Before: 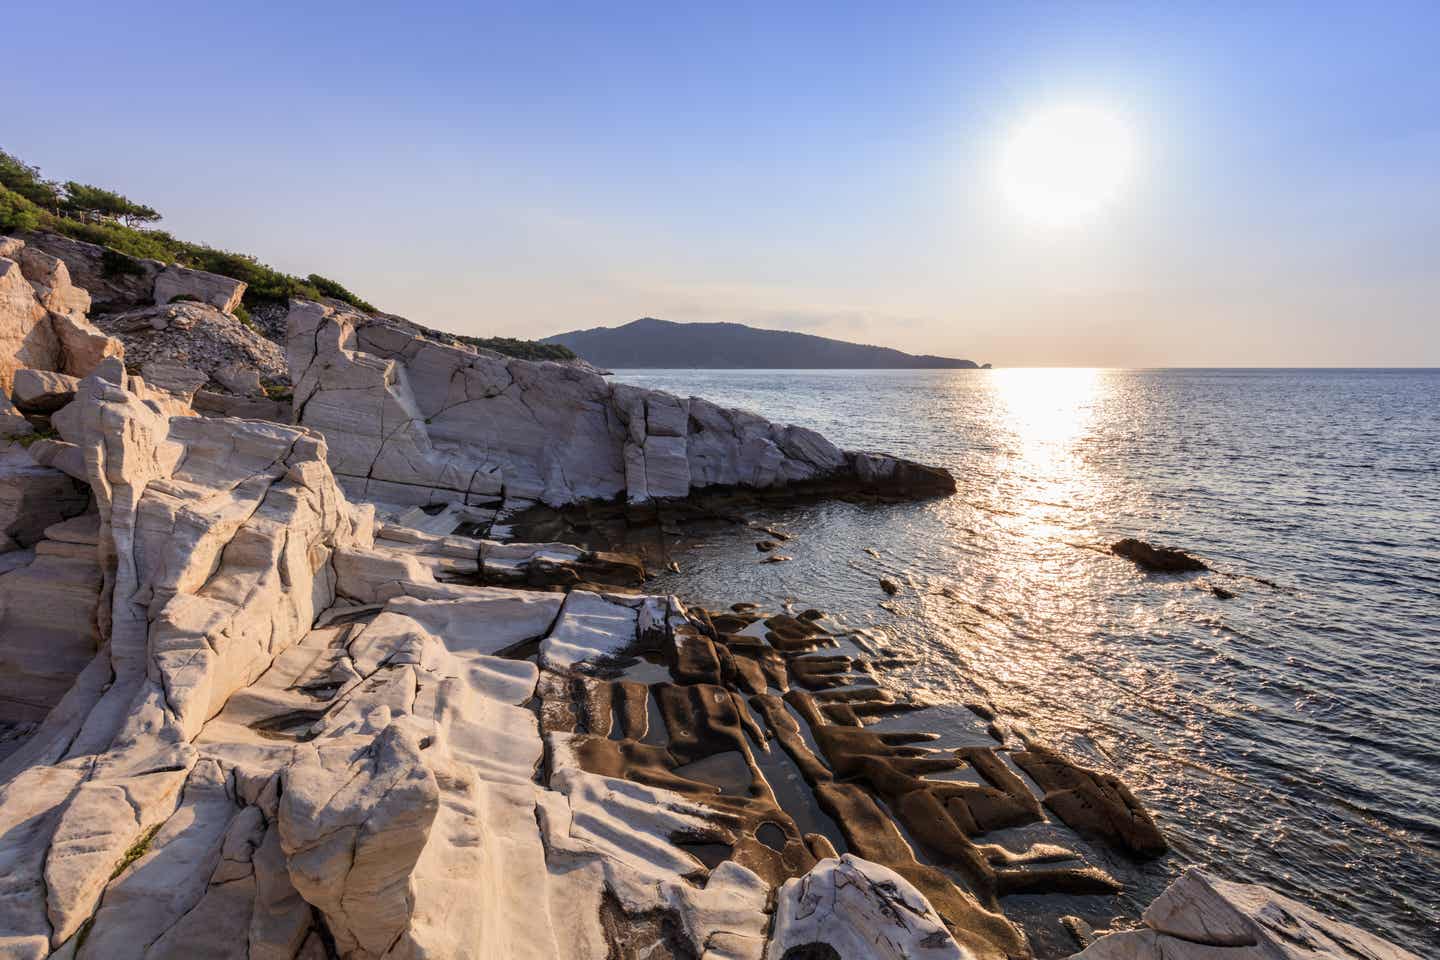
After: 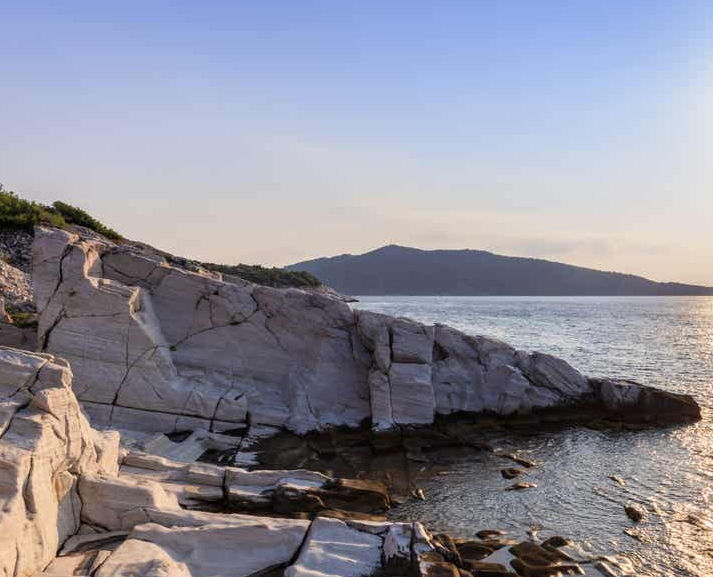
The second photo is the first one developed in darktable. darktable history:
crop: left 17.722%, top 7.667%, right 32.726%, bottom 32.148%
